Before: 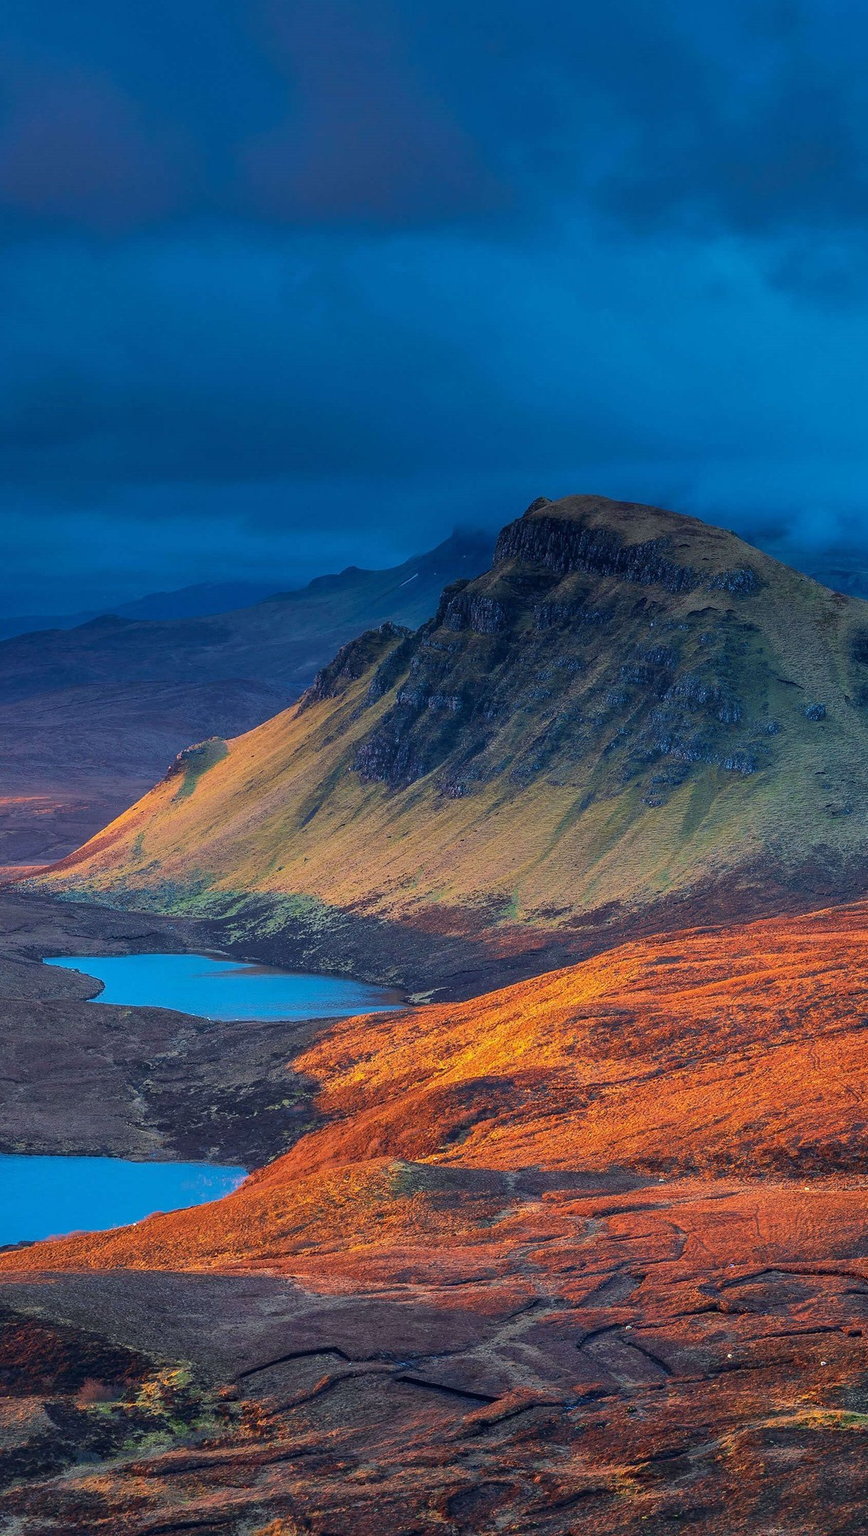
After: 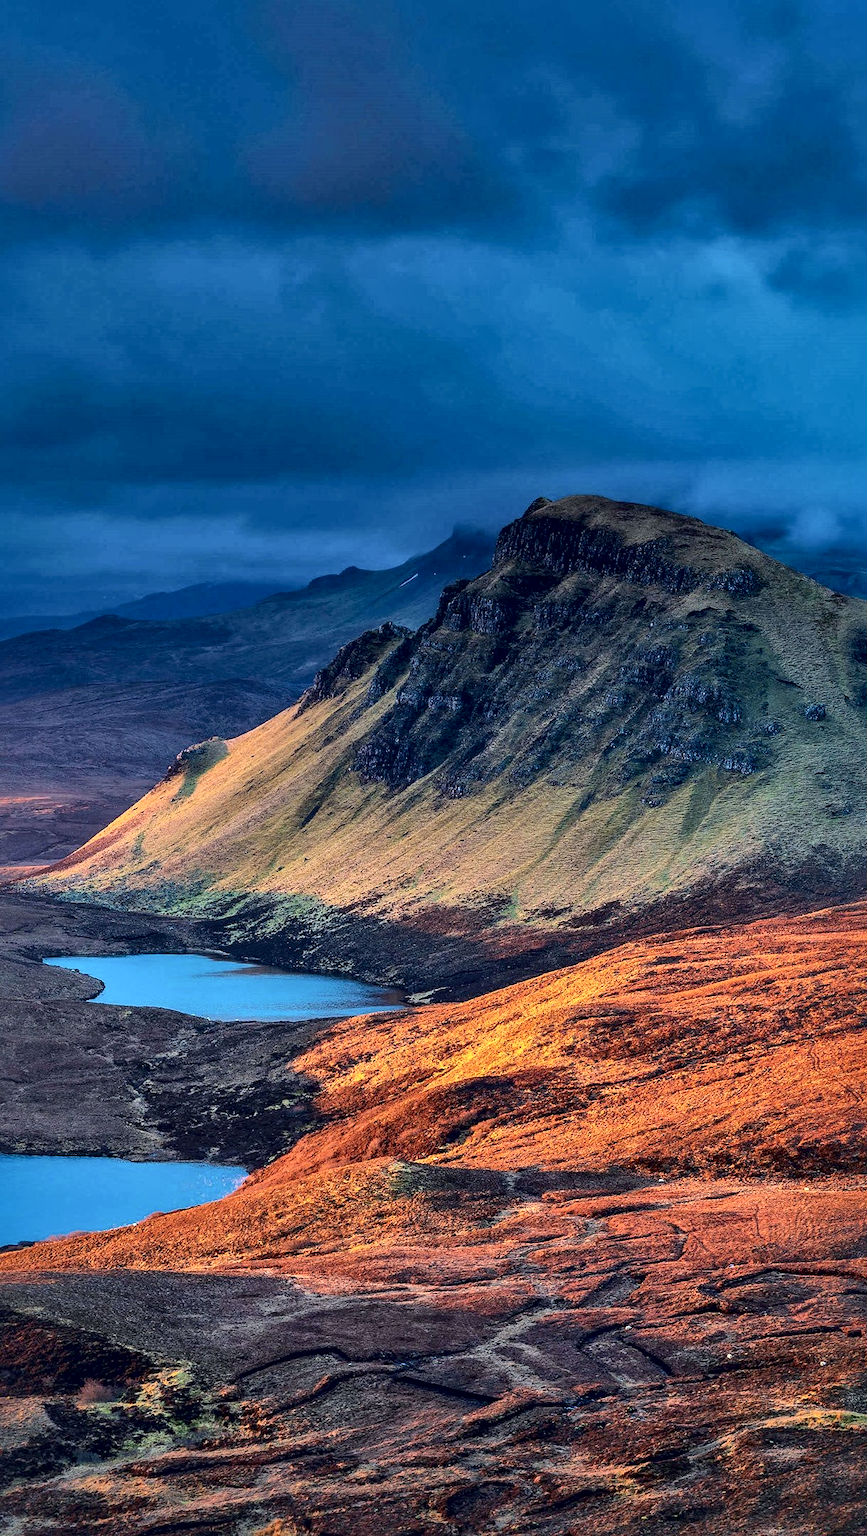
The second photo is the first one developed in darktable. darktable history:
local contrast: mode bilateral grid, contrast 43, coarseness 68, detail 213%, midtone range 0.2
